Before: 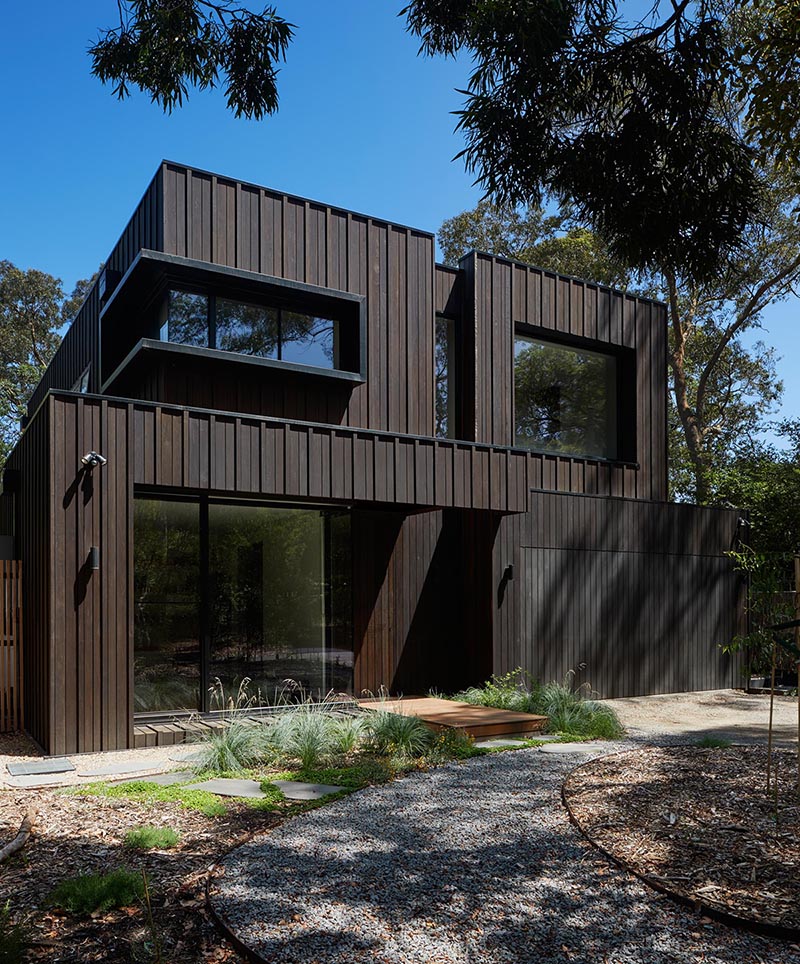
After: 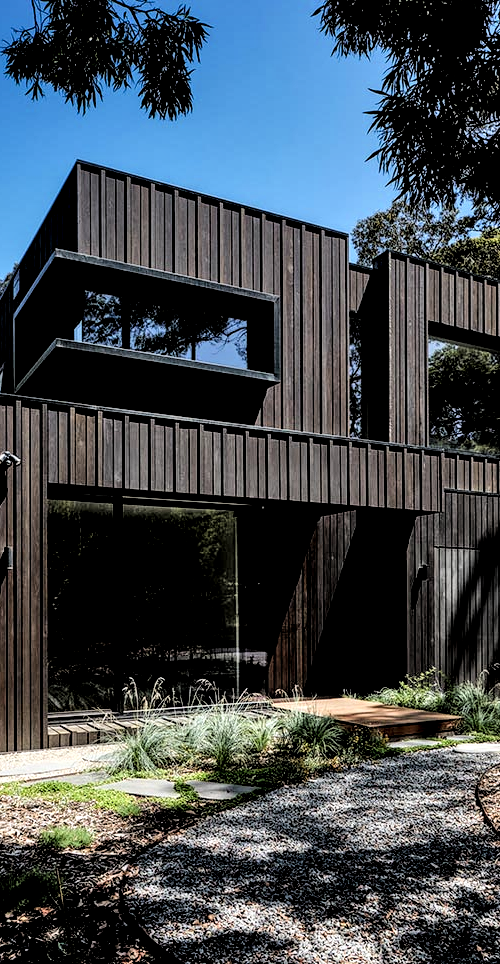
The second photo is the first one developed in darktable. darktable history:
local contrast: highlights 60%, shadows 60%, detail 160%
crop: left 10.863%, right 26.568%
shadows and highlights: radius 107.22, shadows 40.8, highlights -72.73, low approximation 0.01, soften with gaussian
filmic rgb: black relative exposure -3.7 EV, white relative exposure 2.78 EV, dynamic range scaling -4.67%, hardness 3.04
